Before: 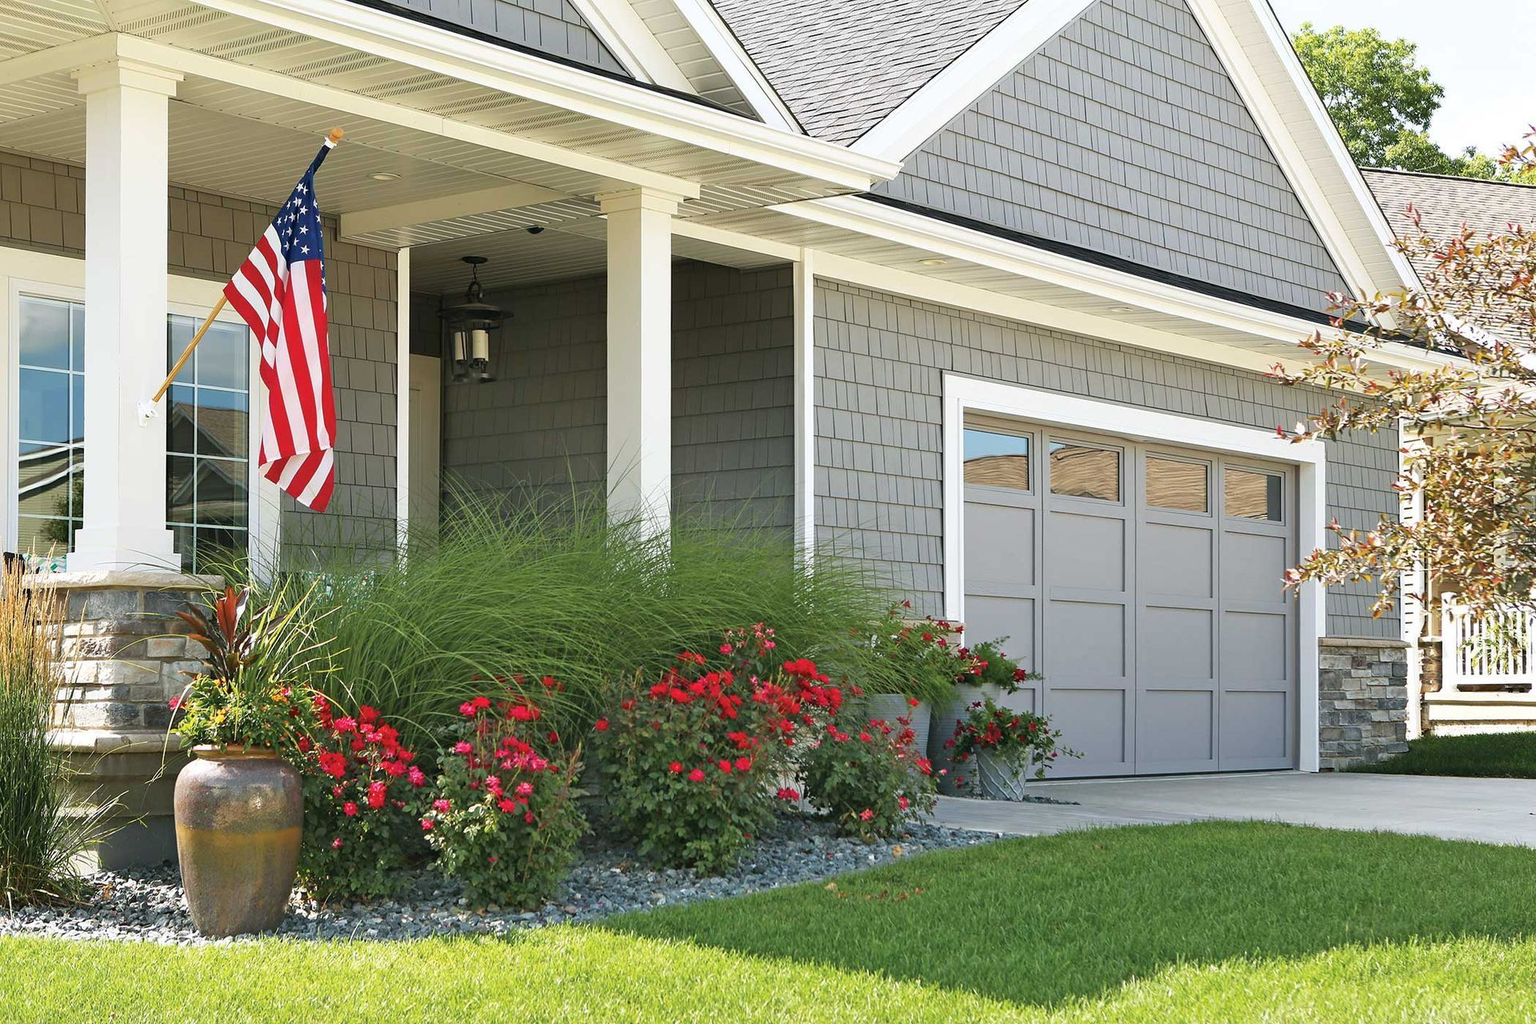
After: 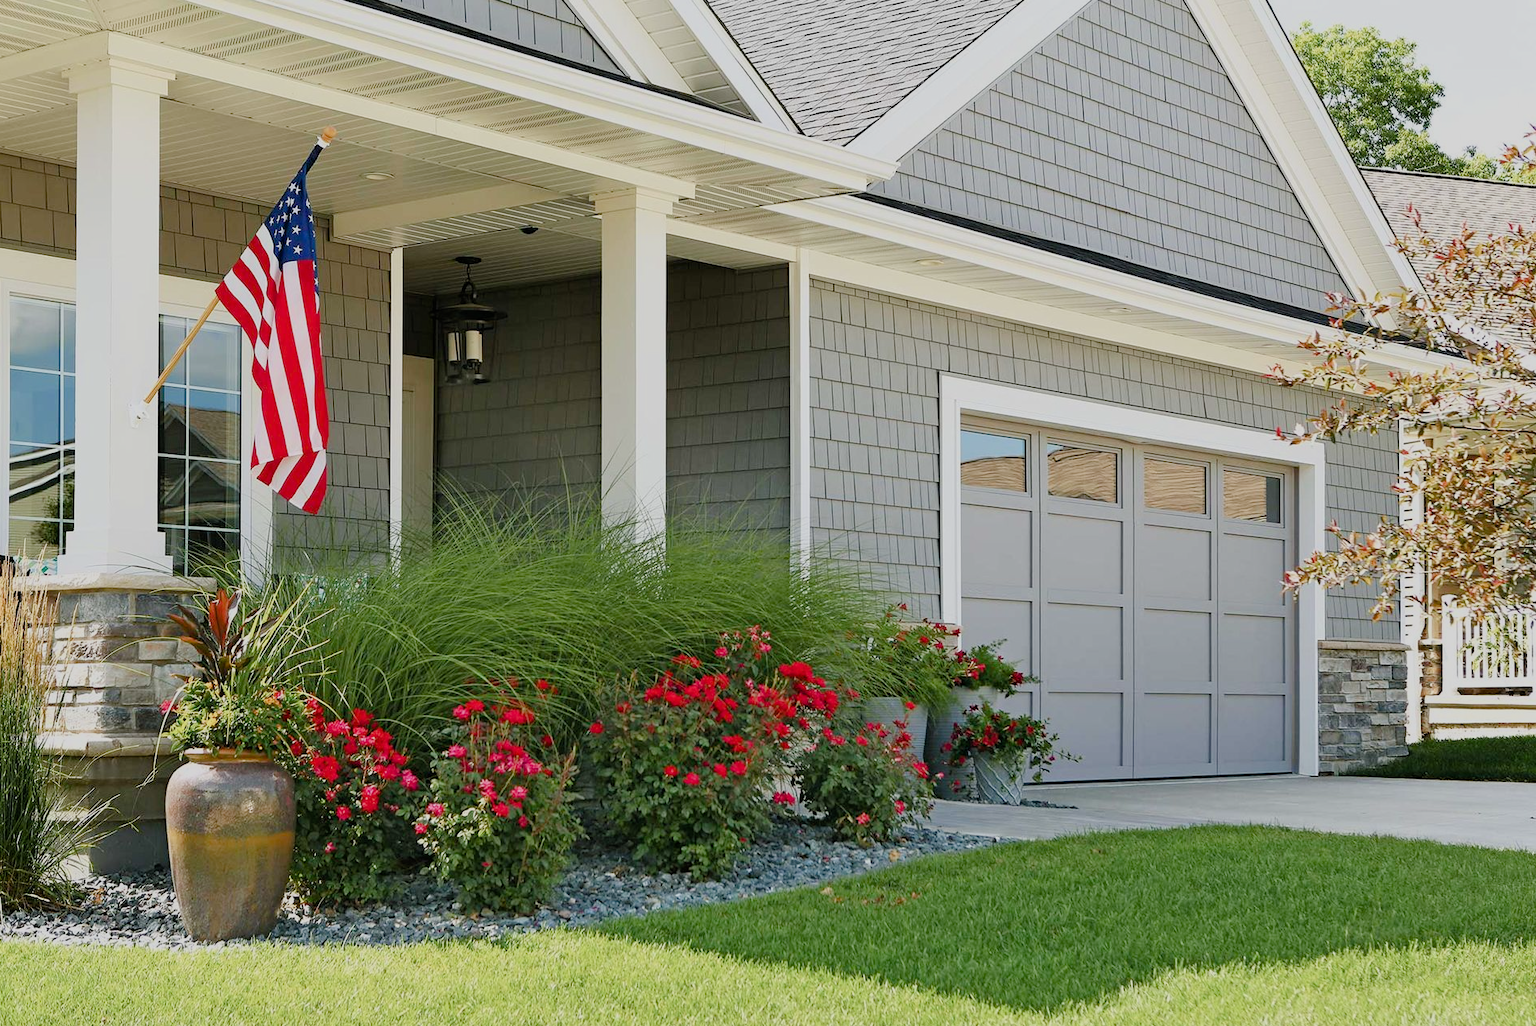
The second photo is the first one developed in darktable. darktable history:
filmic rgb: black relative exposure -7.65 EV, white relative exposure 4.56 EV, hardness 3.61, color science v6 (2022), iterations of high-quality reconstruction 0
crop and rotate: left 0.667%, top 0.187%, bottom 0.26%
color balance rgb: perceptual saturation grading › global saturation 20%, perceptual saturation grading › highlights -49.153%, perceptual saturation grading › shadows 25.465%, global vibrance 9.488%
